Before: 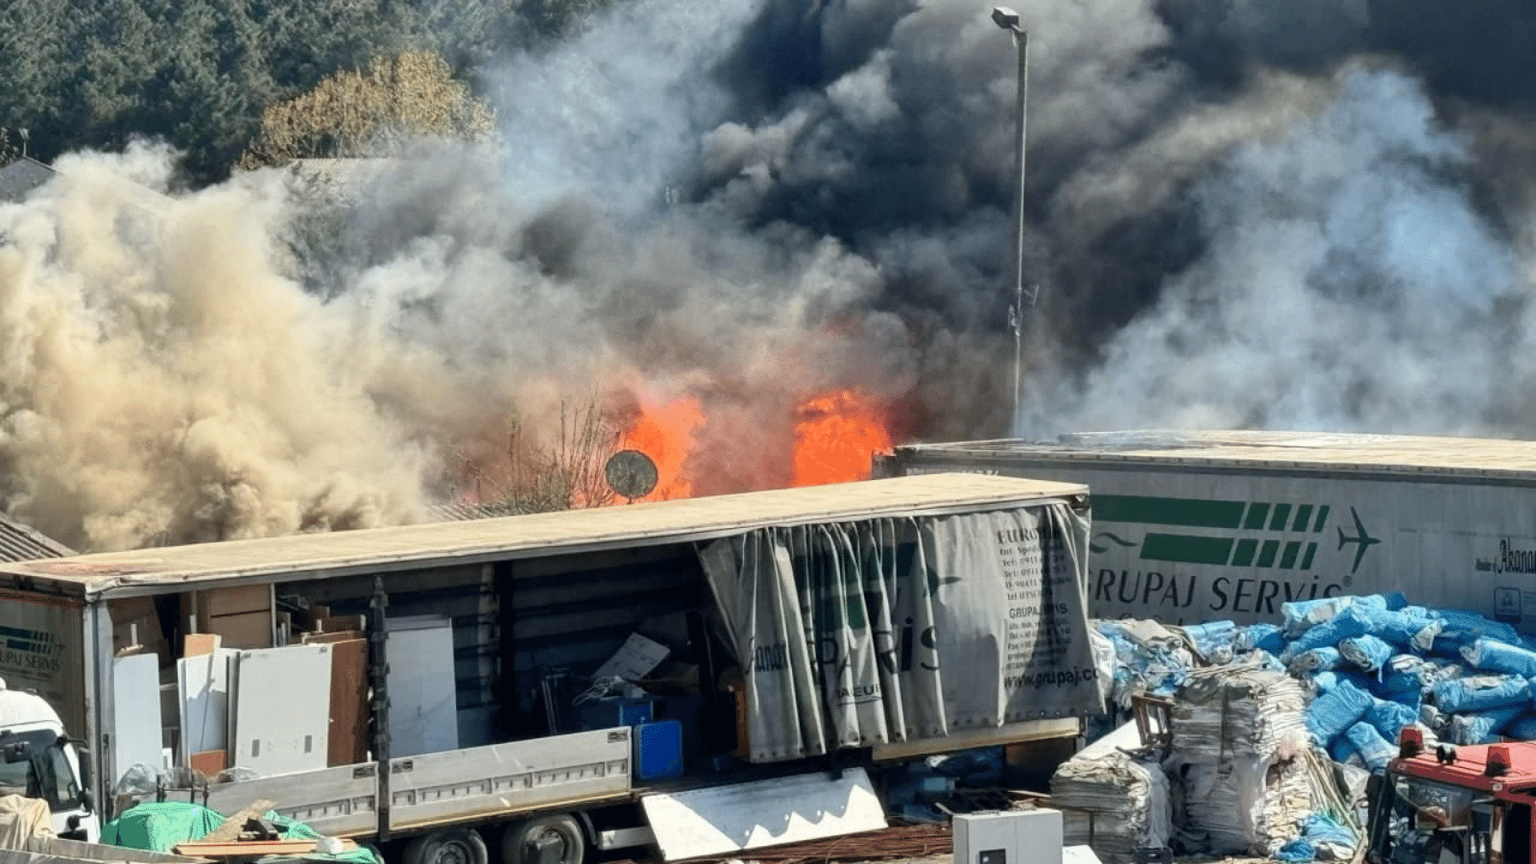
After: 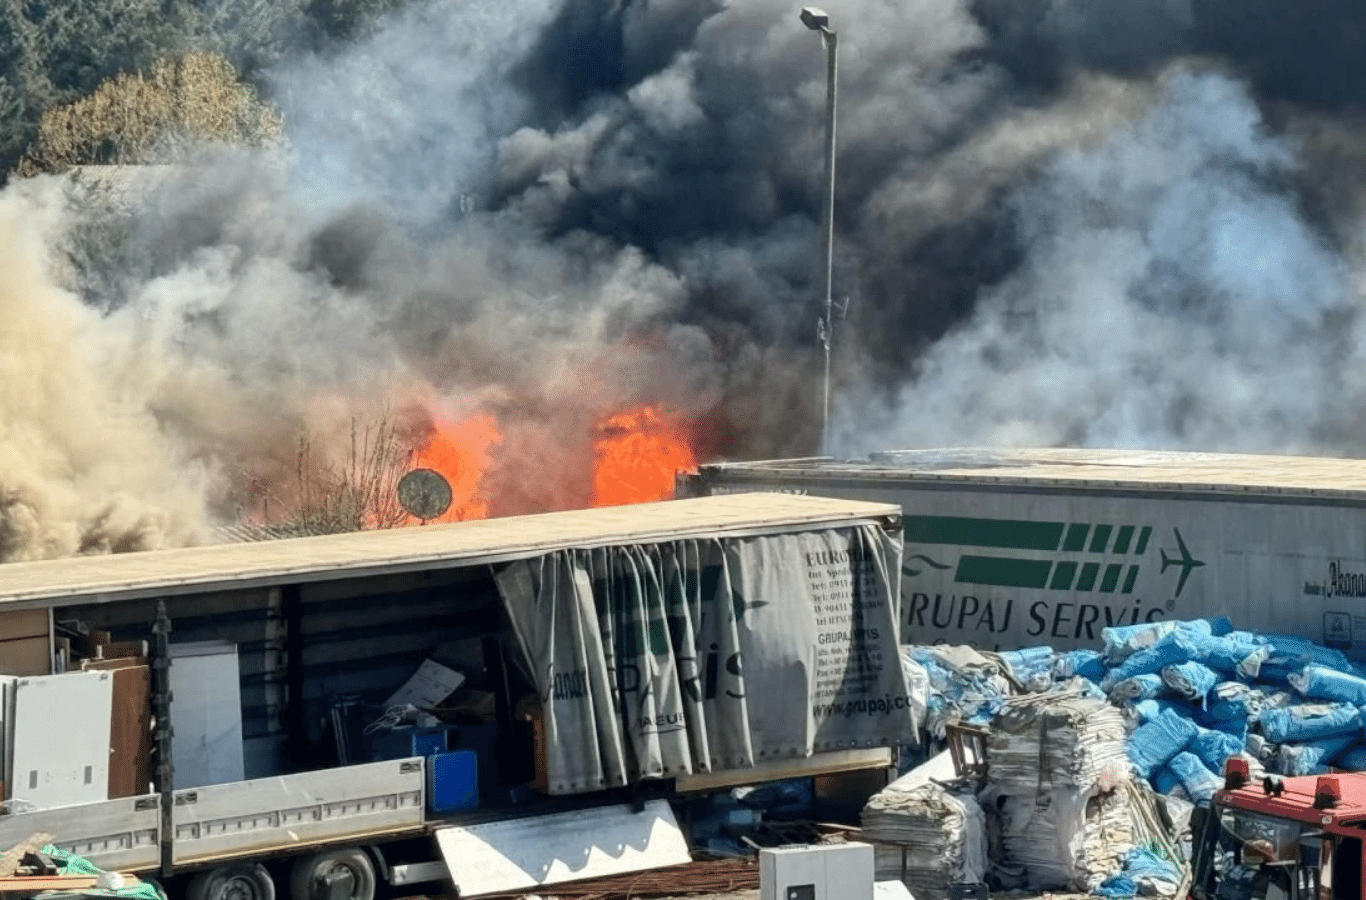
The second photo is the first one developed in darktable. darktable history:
crop and rotate: left 14.622%
